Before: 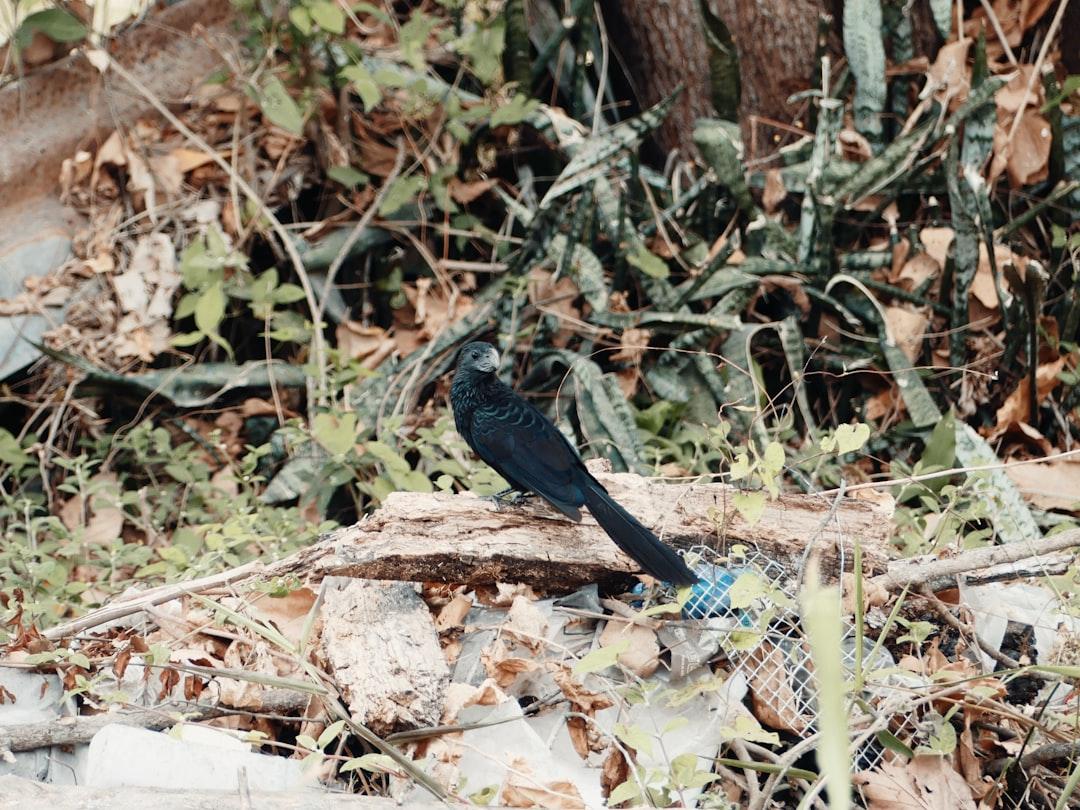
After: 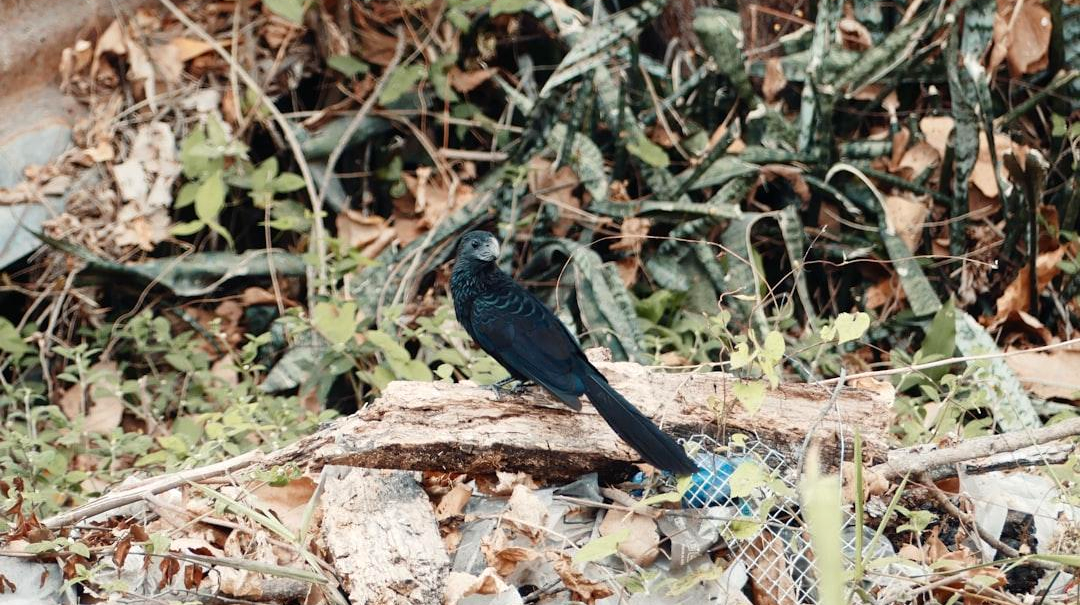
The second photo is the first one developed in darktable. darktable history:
crop: top 13.747%, bottom 11.498%
shadows and highlights: radius 168.61, shadows 26.17, white point adjustment 3, highlights -68.11, soften with gaussian
color correction: highlights b* 0.06, saturation 1.11
